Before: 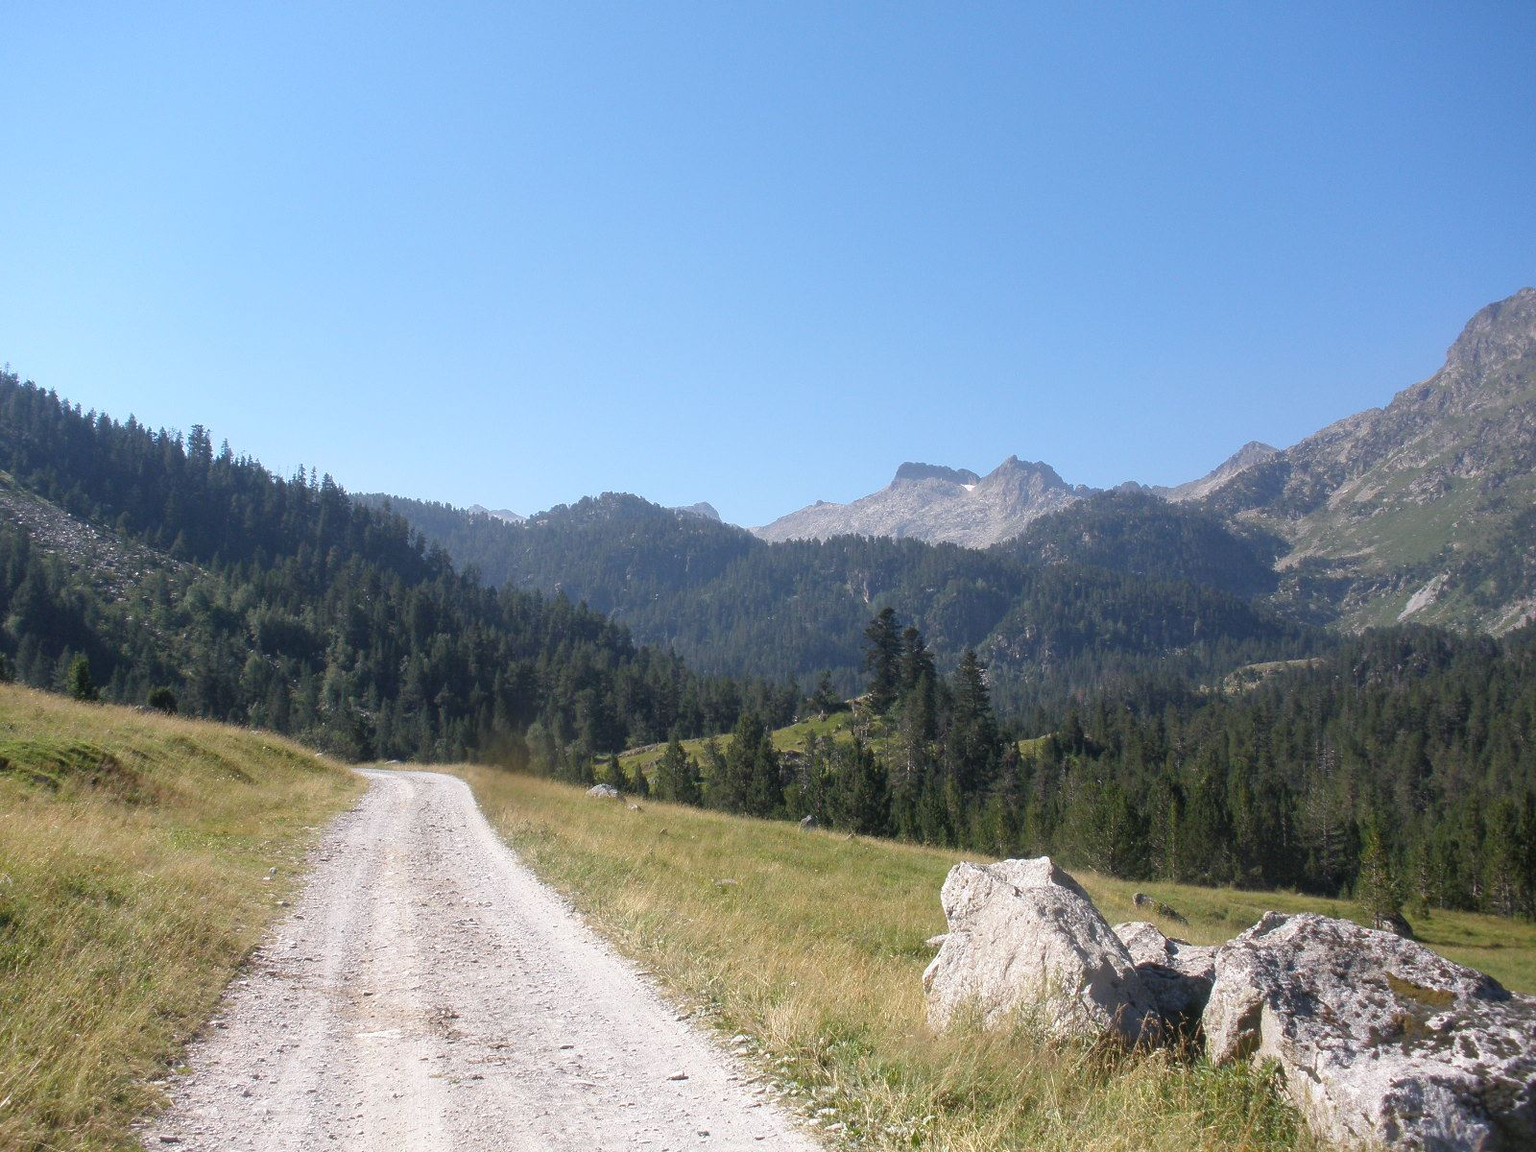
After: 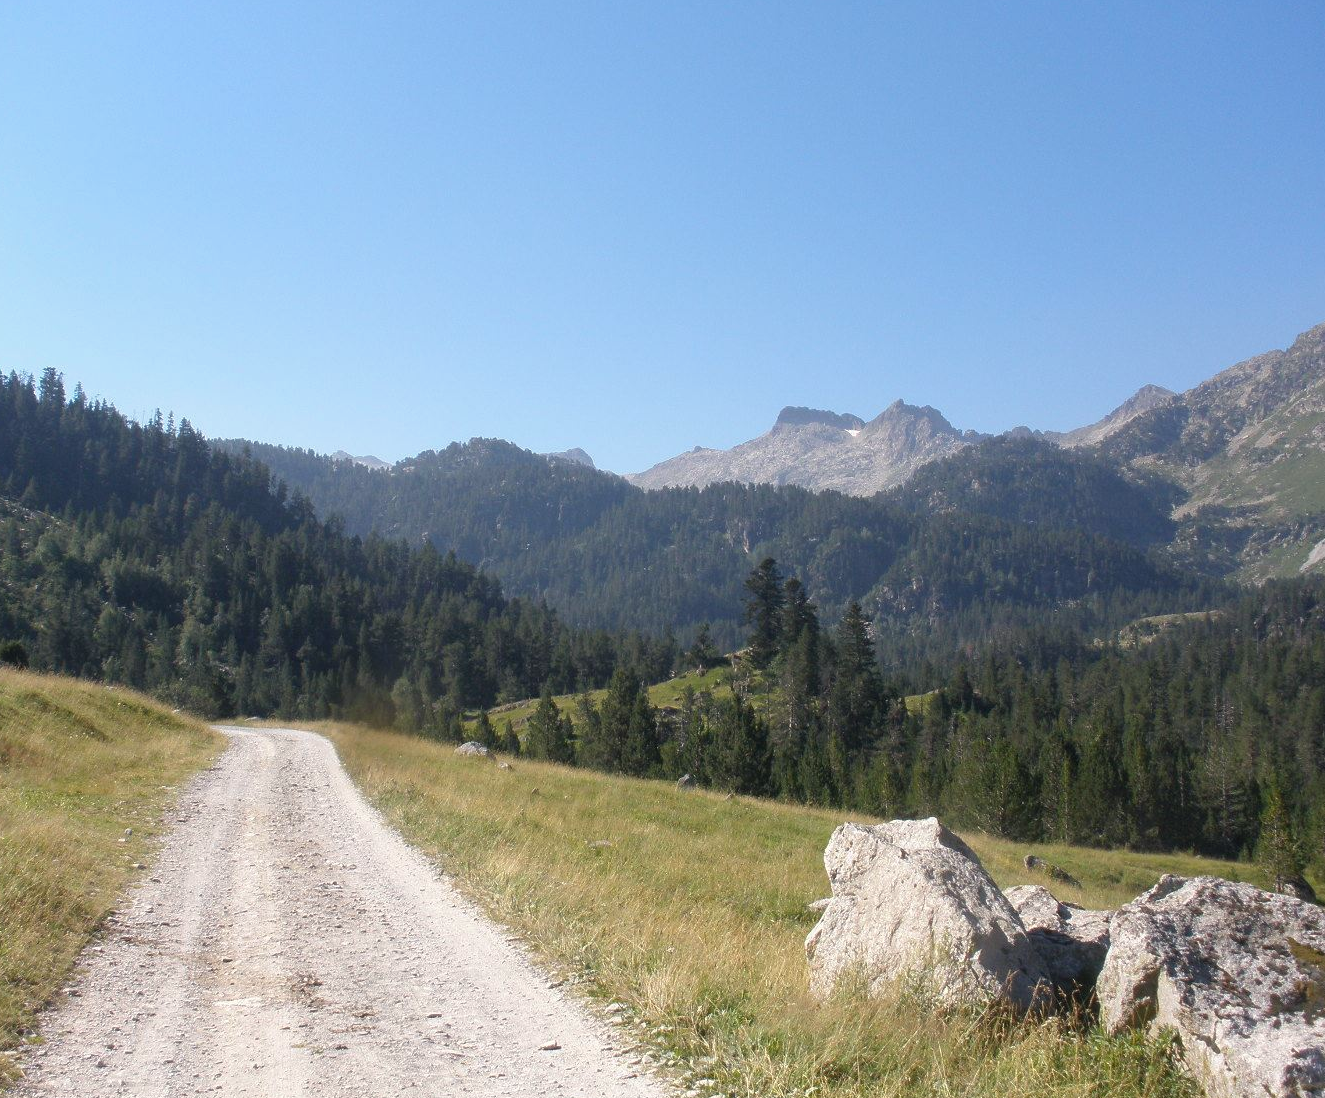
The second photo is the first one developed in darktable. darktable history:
crop: left 9.807%, top 6.259%, right 7.334%, bottom 2.177%
color correction: highlights b* 3
